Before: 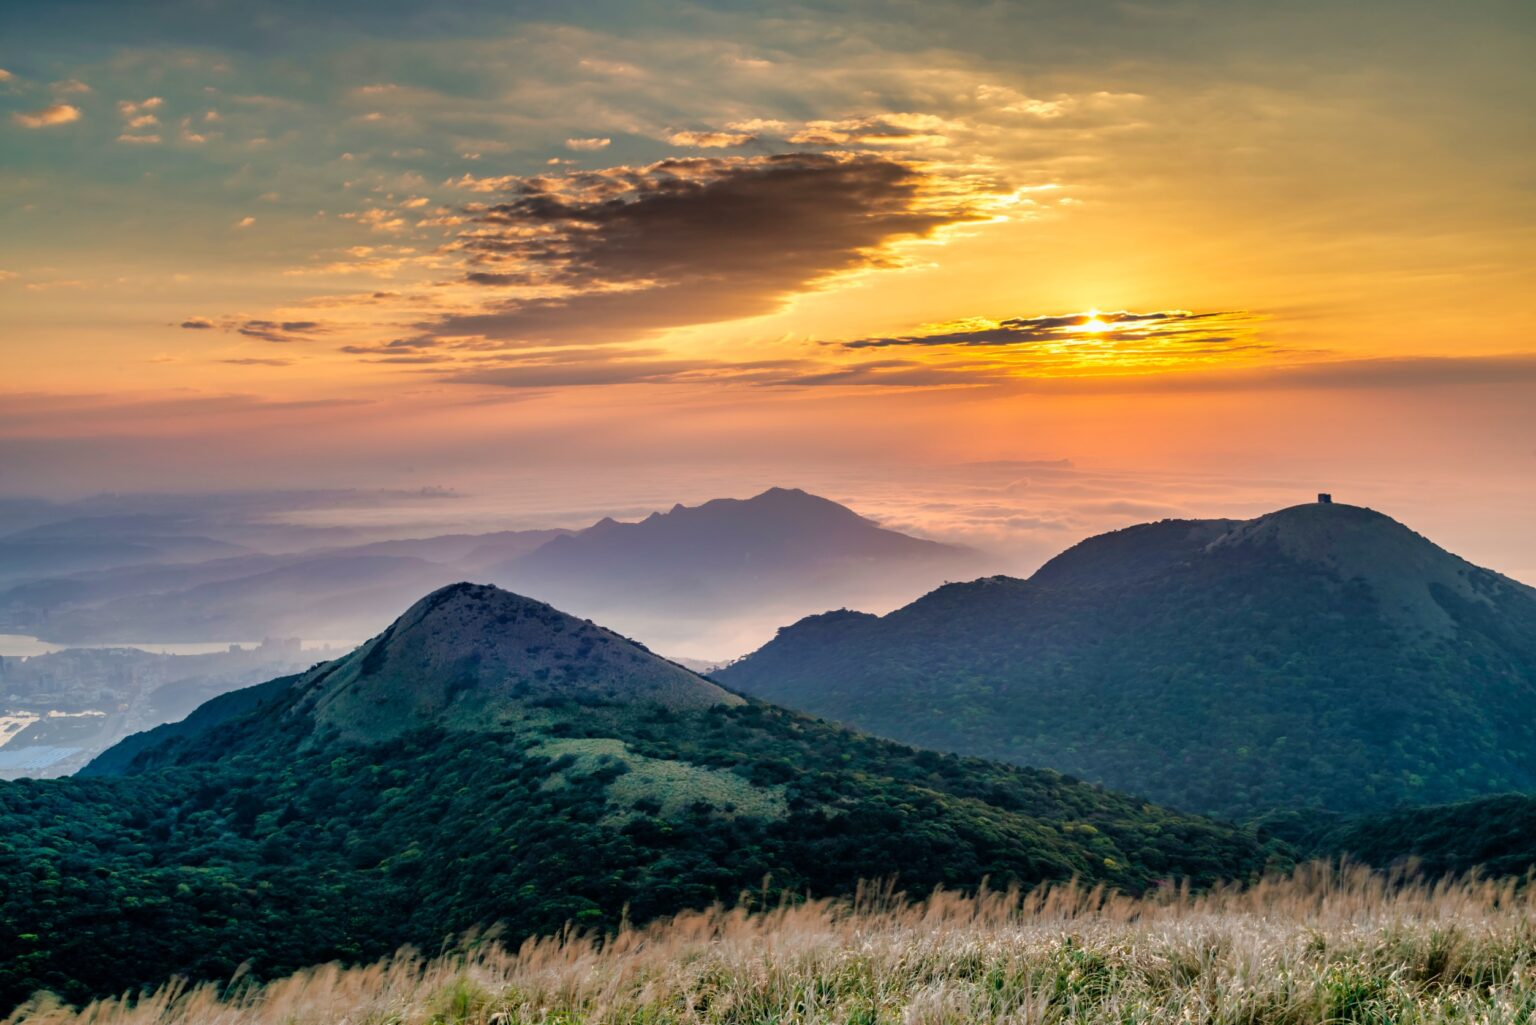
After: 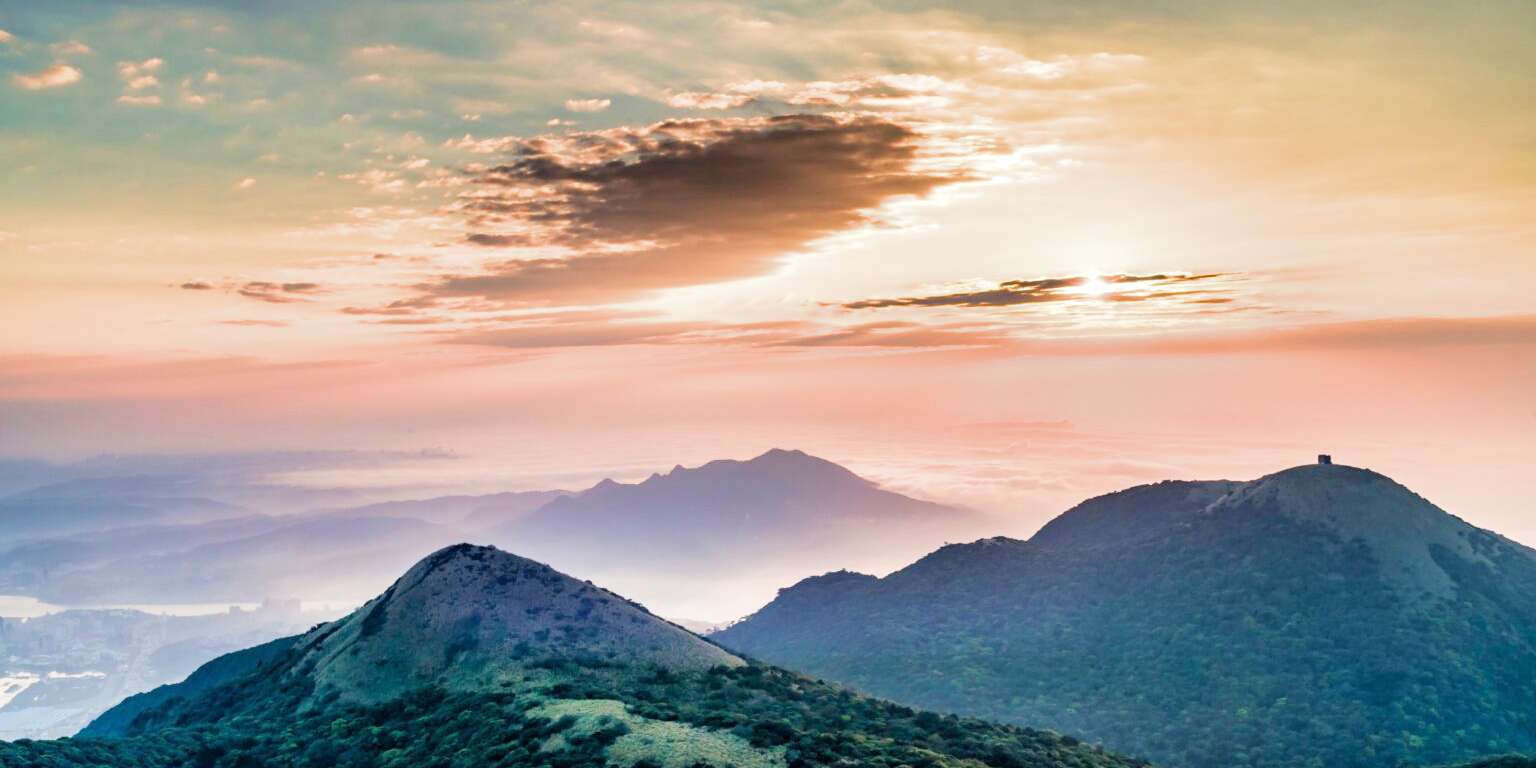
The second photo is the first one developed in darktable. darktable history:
filmic rgb: middle gray luminance 9.23%, black relative exposure -10.55 EV, white relative exposure 3.45 EV, threshold 6 EV, target black luminance 0%, hardness 5.98, latitude 59.69%, contrast 1.087, highlights saturation mix 5%, shadows ↔ highlights balance 29.23%, add noise in highlights 0, color science v3 (2019), use custom middle-gray values true, iterations of high-quality reconstruction 0, contrast in highlights soft, enable highlight reconstruction true
crop: top 3.857%, bottom 21.132%
